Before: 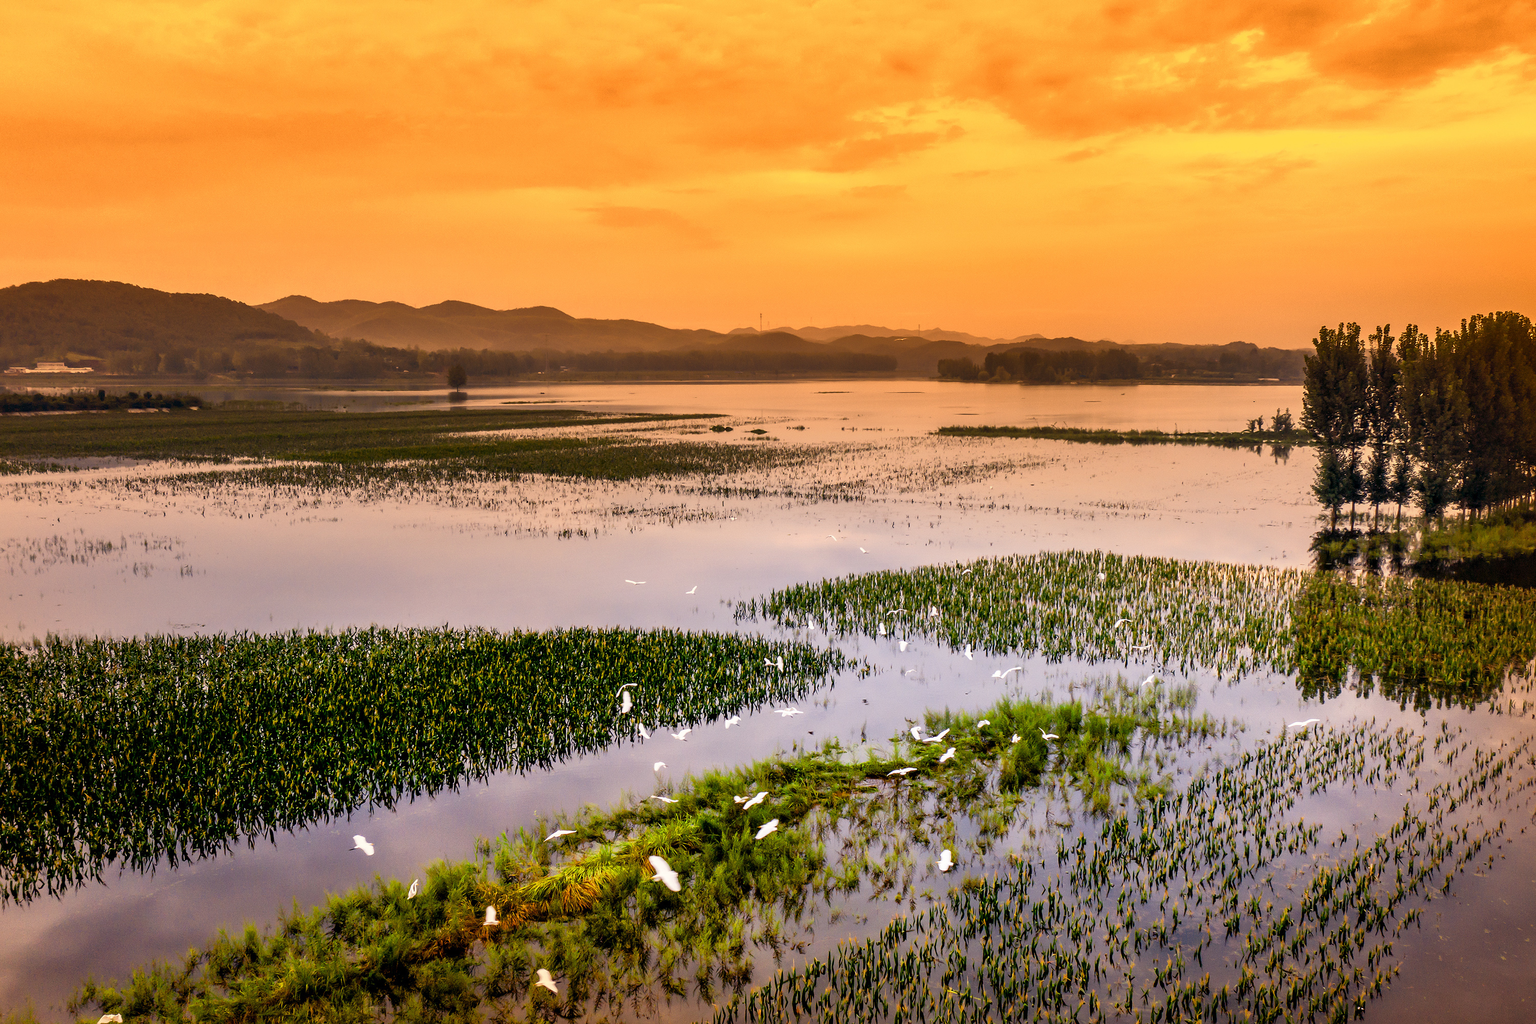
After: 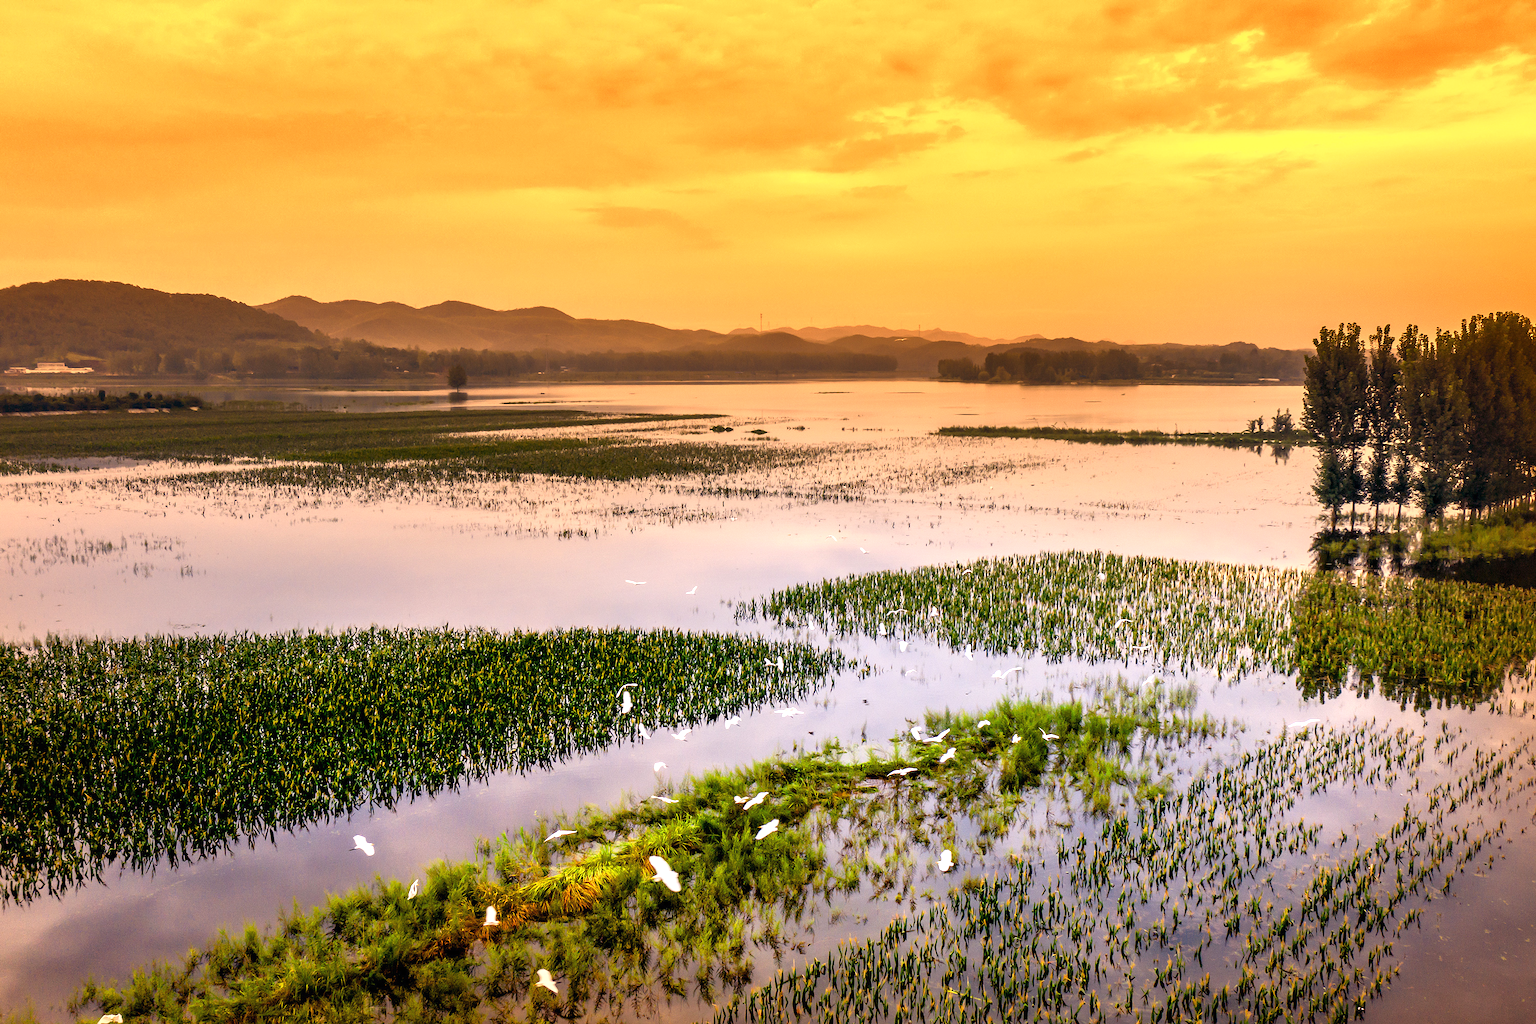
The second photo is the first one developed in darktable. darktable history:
tone equalizer: on, module defaults
exposure: black level correction 0, exposure 0.5 EV, compensate highlight preservation false
